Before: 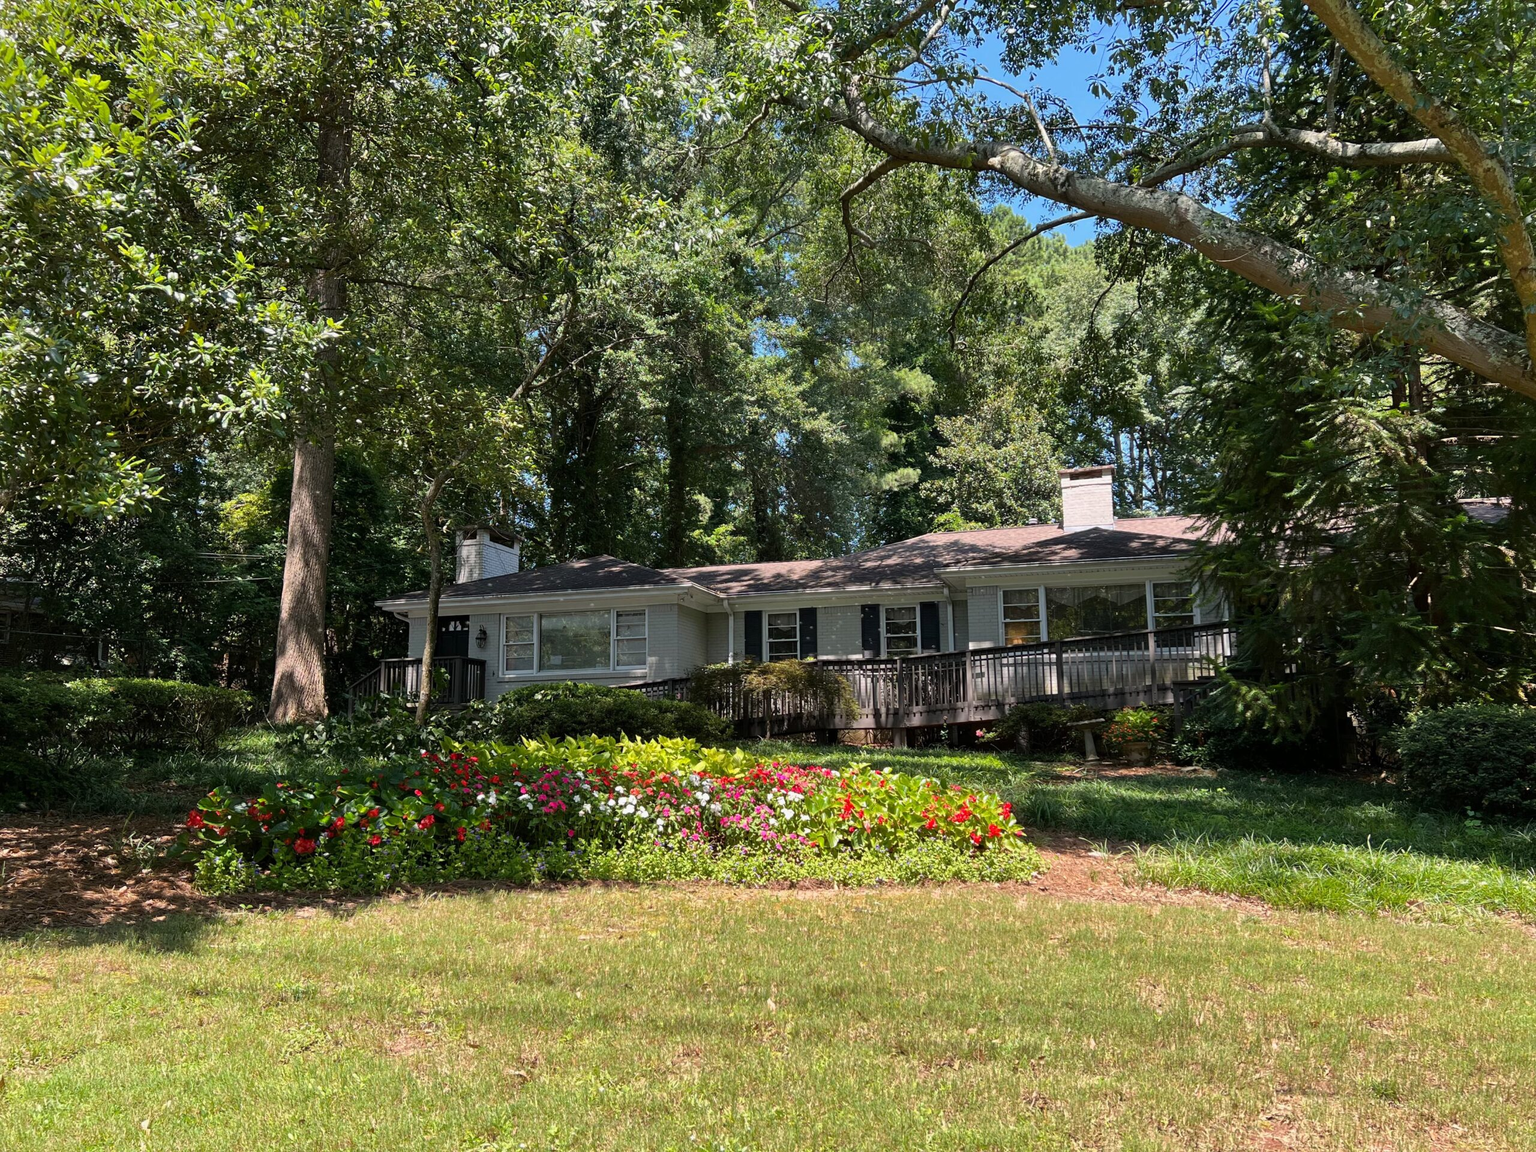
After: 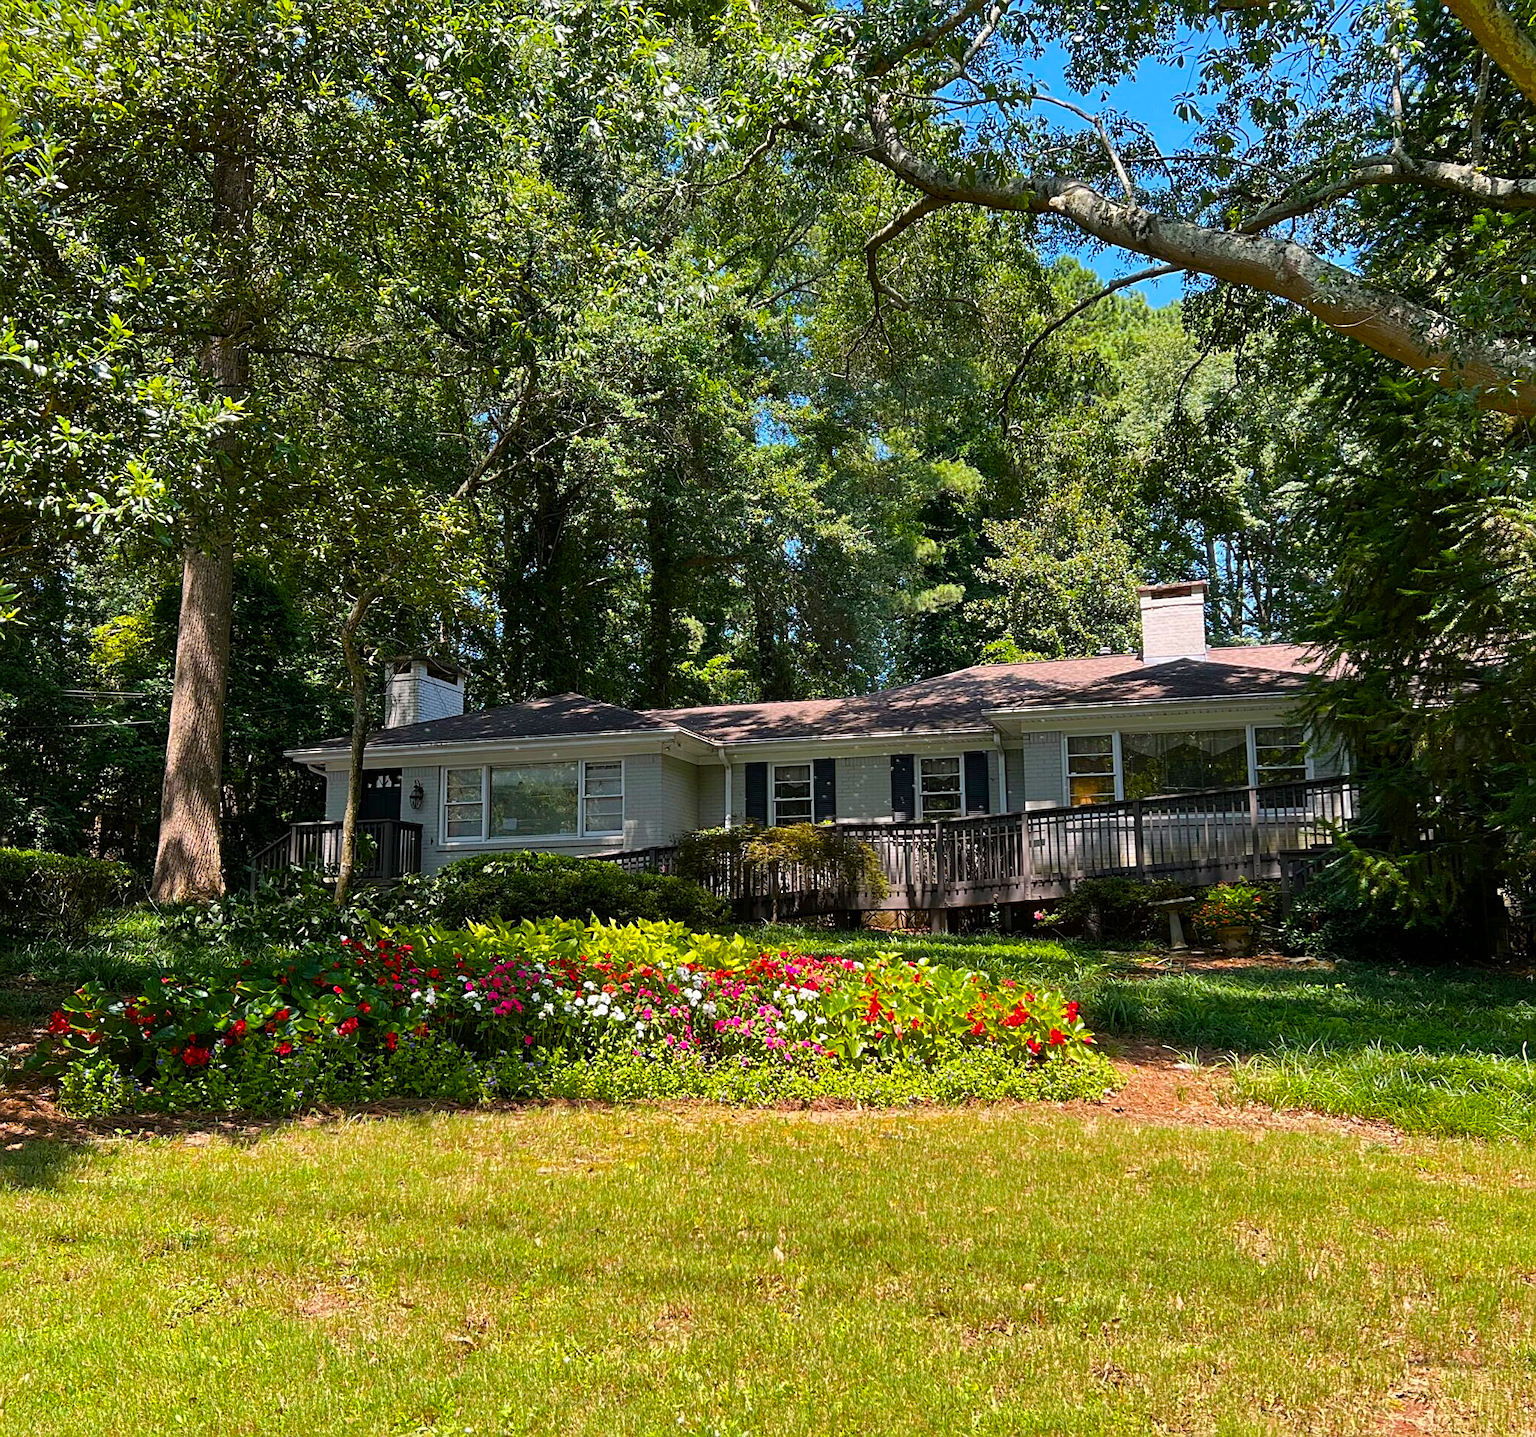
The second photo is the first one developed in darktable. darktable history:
crop and rotate: left 9.611%, right 10.267%
sharpen: on, module defaults
tone equalizer: edges refinement/feathering 500, mask exposure compensation -1.57 EV, preserve details no
color balance rgb: perceptual saturation grading › global saturation 37.292%, perceptual saturation grading › shadows 35.206%
